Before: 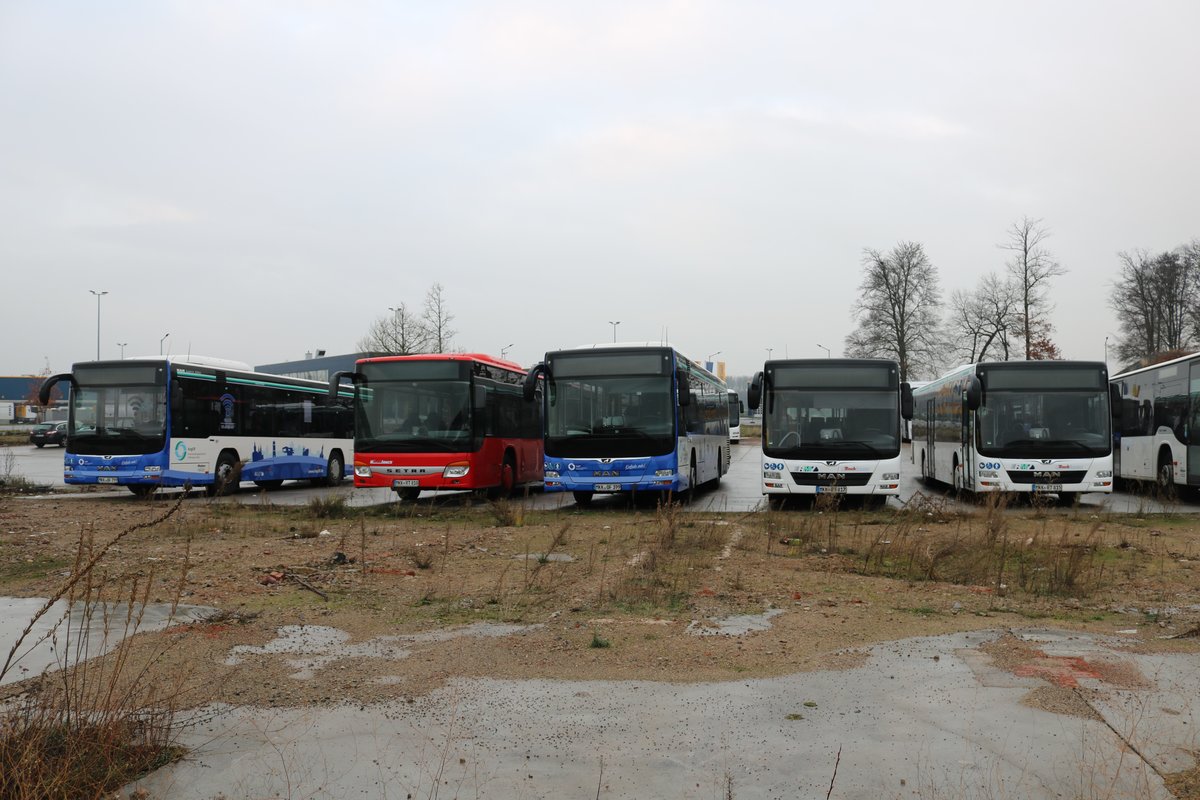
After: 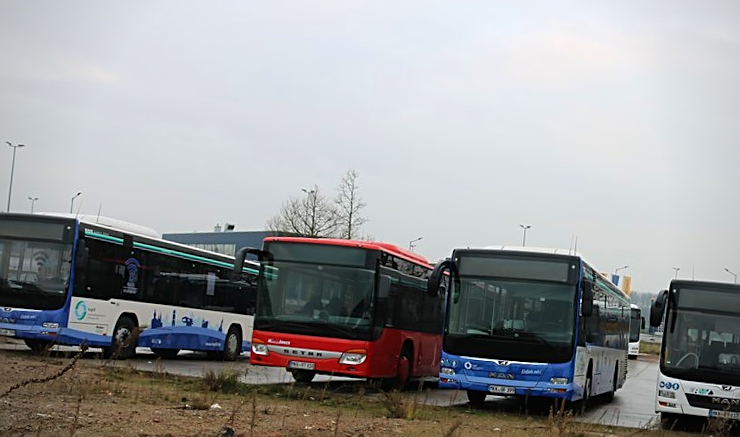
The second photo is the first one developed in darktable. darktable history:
crop and rotate: angle -5.78°, left 2.036%, top 6.763%, right 27.274%, bottom 30.561%
sharpen: on, module defaults
vignetting: fall-off radius 60.84%
velvia: on, module defaults
